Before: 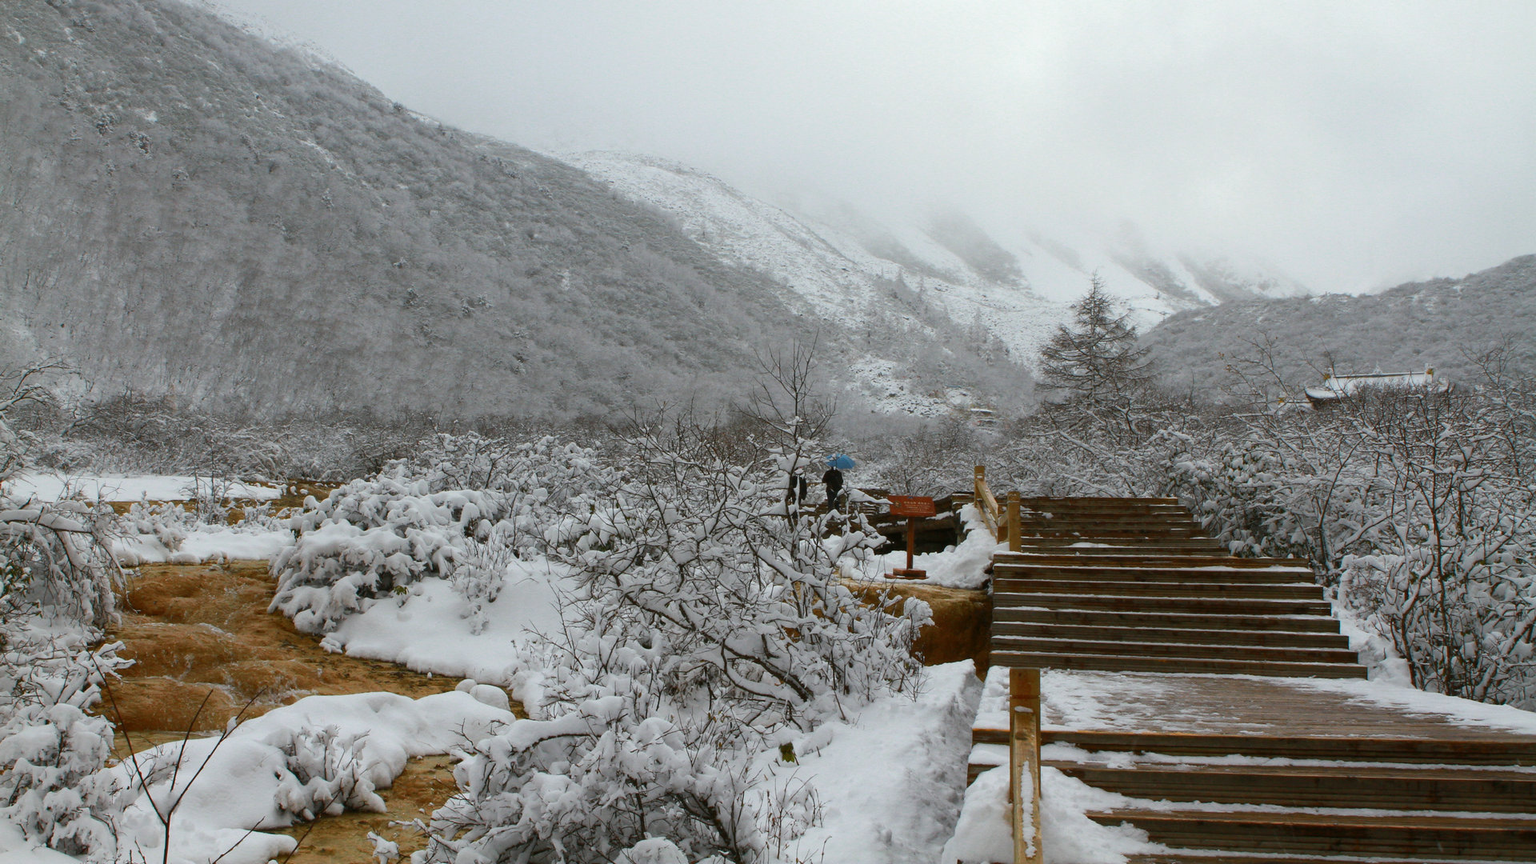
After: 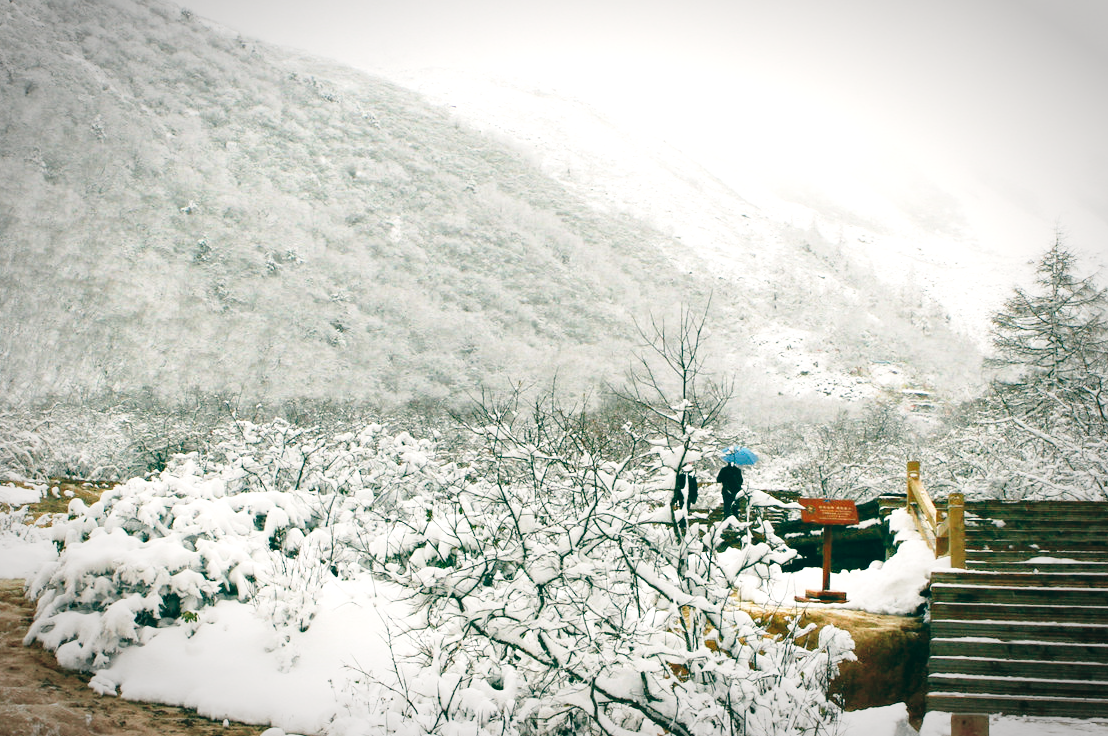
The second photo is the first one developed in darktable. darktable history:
crop: left 16.202%, top 11.208%, right 26.045%, bottom 20.557%
base curve: curves: ch0 [(0, 0) (0.028, 0.03) (0.121, 0.232) (0.46, 0.748) (0.859, 0.968) (1, 1)], preserve colors none
vignetting: automatic ratio true
white balance: red 1, blue 1
exposure: black level correction 0.001, exposure 0.955 EV, compensate exposure bias true, compensate highlight preservation false
color contrast: green-magenta contrast 0.96
vibrance: on, module defaults
color balance: lift [1.005, 0.99, 1.007, 1.01], gamma [1, 0.979, 1.011, 1.021], gain [0.923, 1.098, 1.025, 0.902], input saturation 90.45%, contrast 7.73%, output saturation 105.91%
